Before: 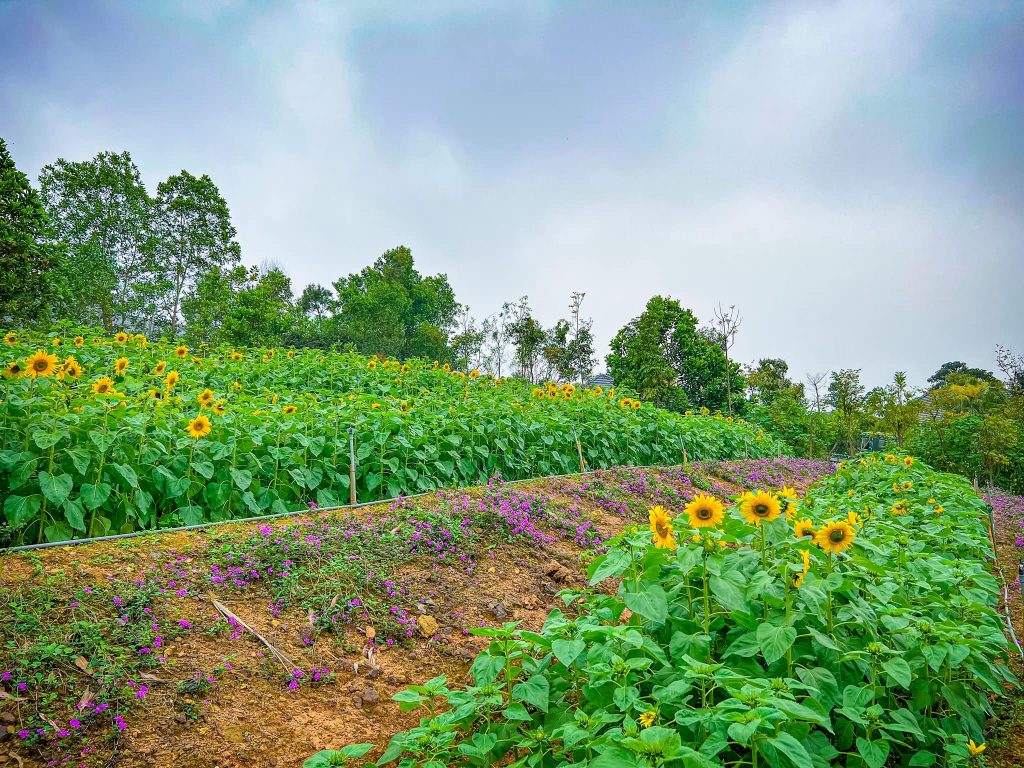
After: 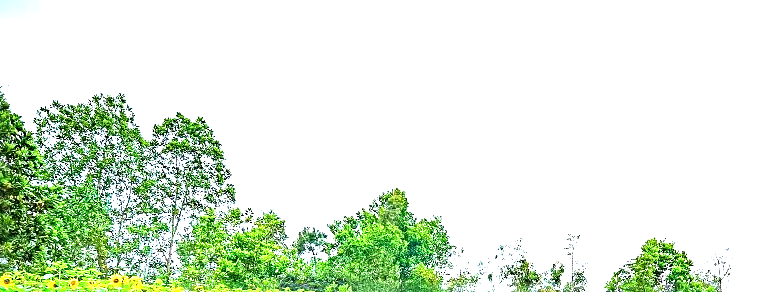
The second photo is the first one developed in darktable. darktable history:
sharpen: radius 4
crop: left 0.579%, top 7.627%, right 23.167%, bottom 54.275%
exposure: black level correction 0.001, exposure 1.646 EV, compensate exposure bias true, compensate highlight preservation false
tone equalizer: -8 EV -0.417 EV, -7 EV -0.389 EV, -6 EV -0.333 EV, -5 EV -0.222 EV, -3 EV 0.222 EV, -2 EV 0.333 EV, -1 EV 0.389 EV, +0 EV 0.417 EV, edges refinement/feathering 500, mask exposure compensation -1.57 EV, preserve details no
